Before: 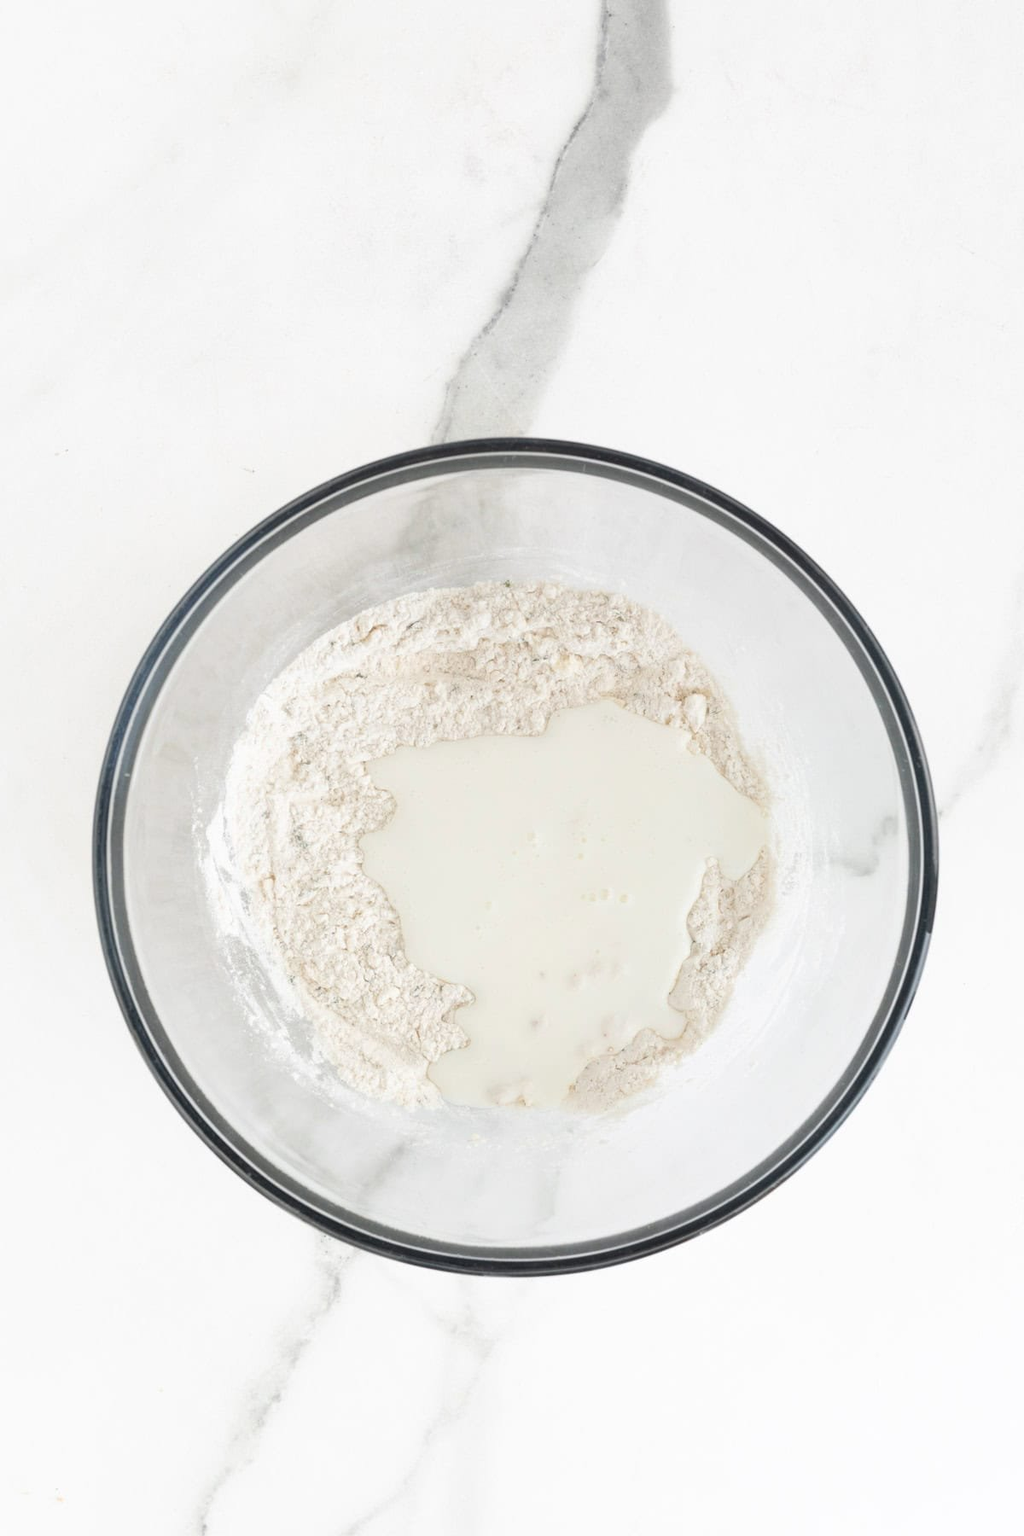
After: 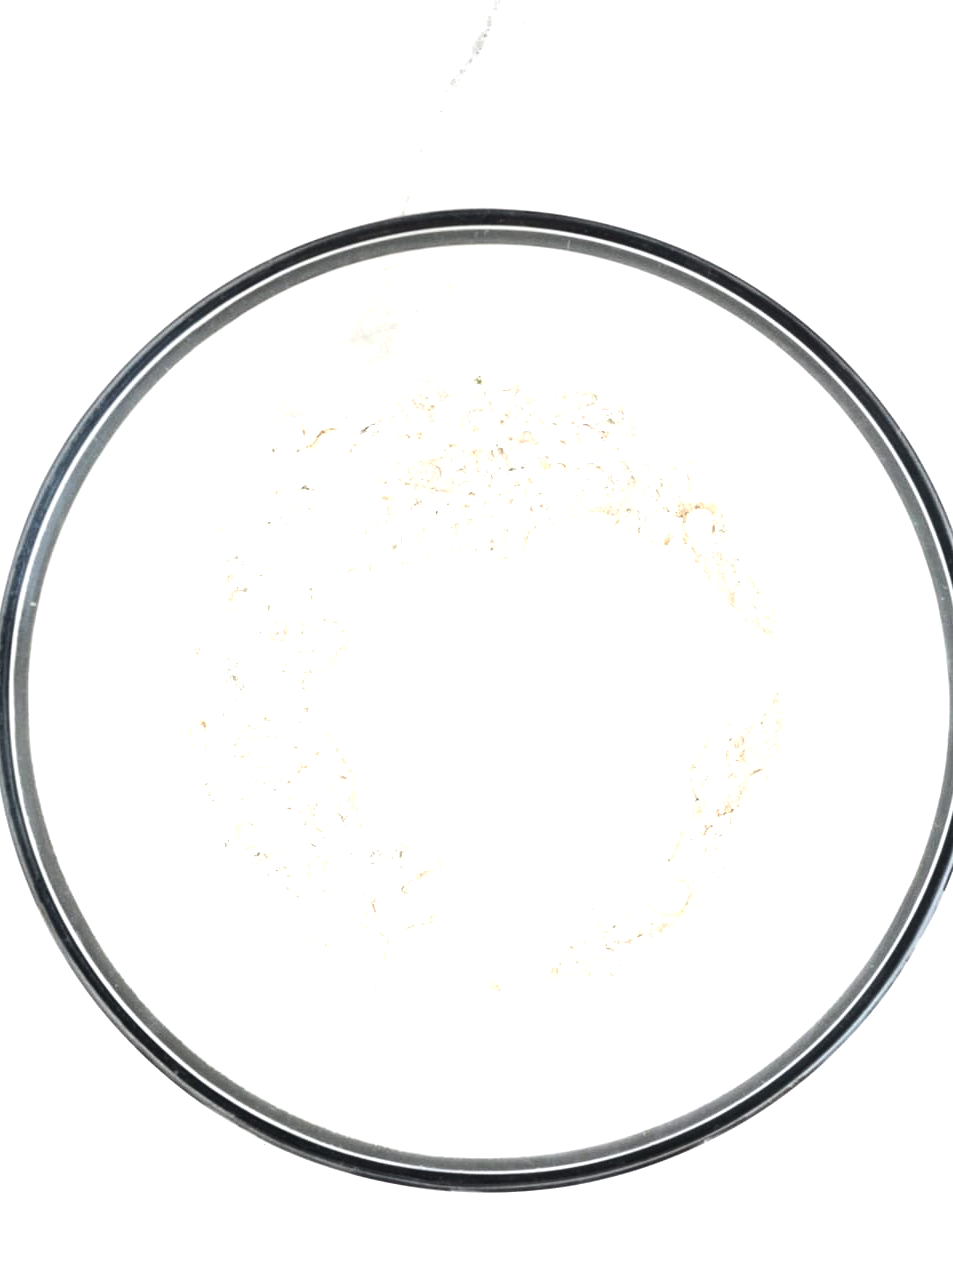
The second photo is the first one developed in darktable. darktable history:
crop: left 9.712%, top 16.928%, right 10.845%, bottom 12.332%
tone equalizer: -8 EV -1.08 EV, -7 EV -1.01 EV, -6 EV -0.867 EV, -5 EV -0.578 EV, -3 EV 0.578 EV, -2 EV 0.867 EV, -1 EV 1.01 EV, +0 EV 1.08 EV, edges refinement/feathering 500, mask exposure compensation -1.57 EV, preserve details no
